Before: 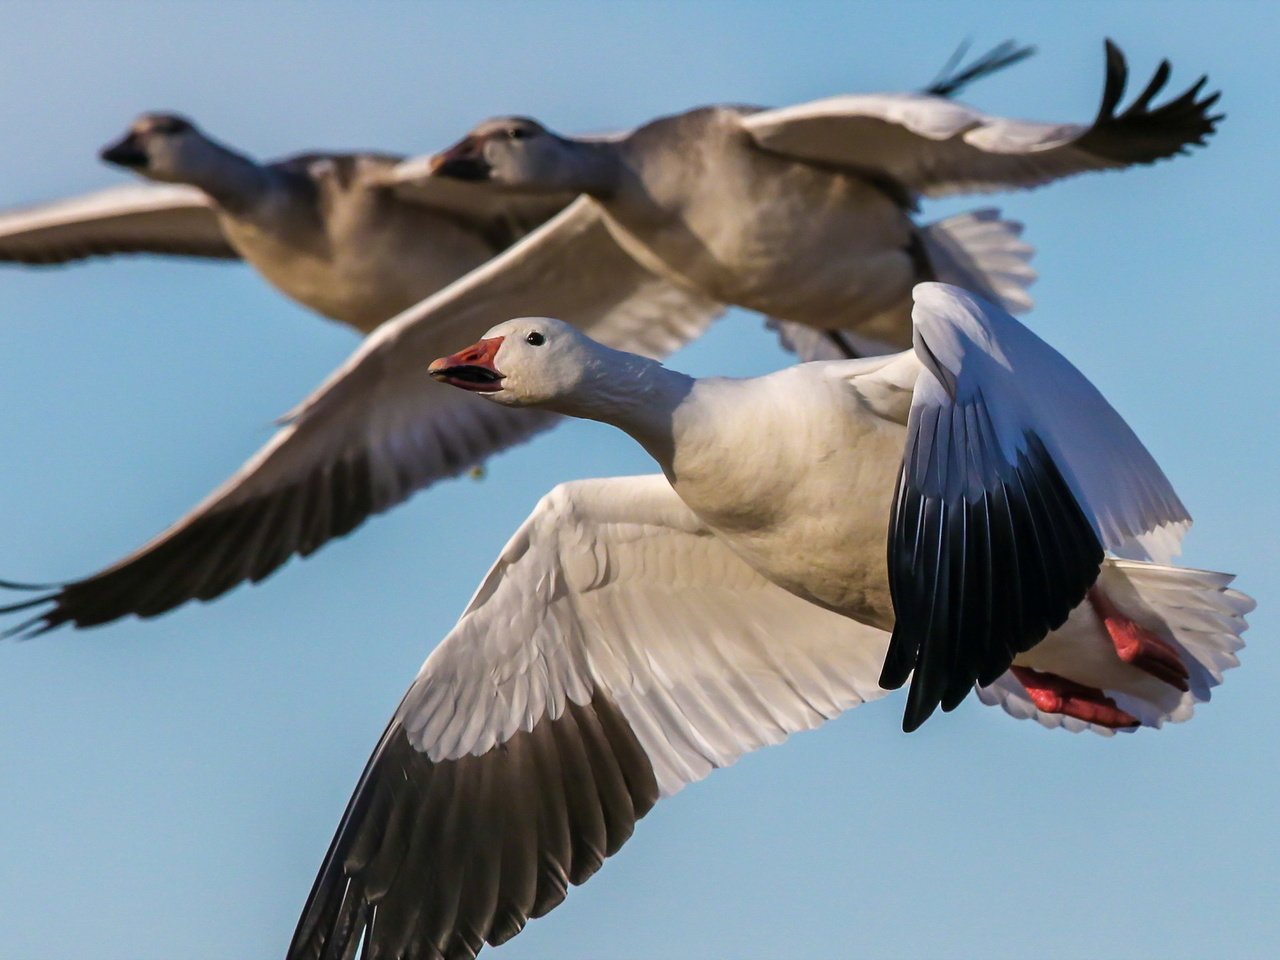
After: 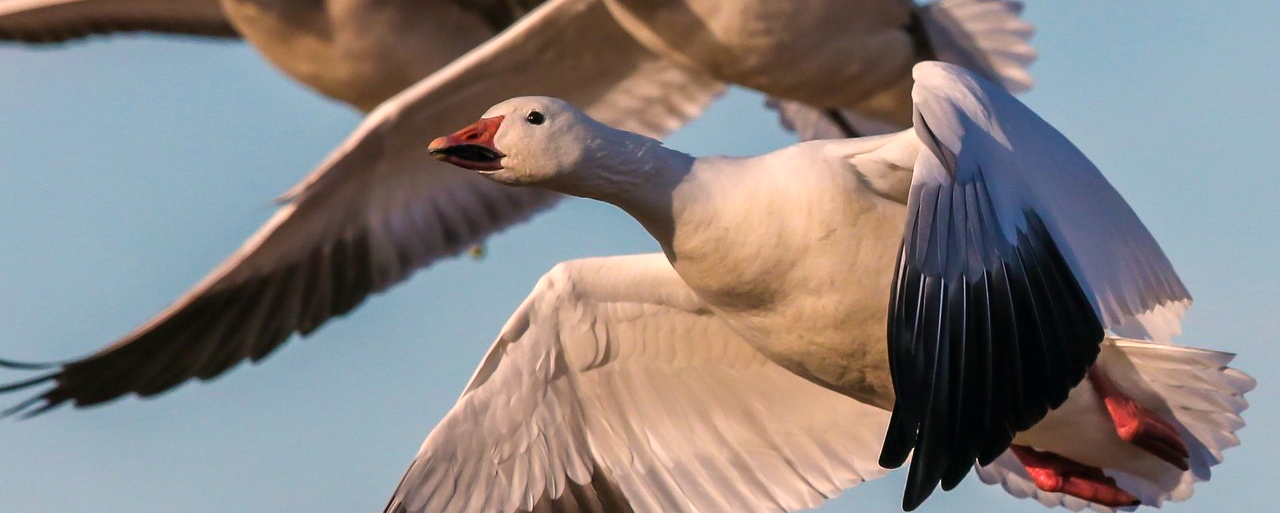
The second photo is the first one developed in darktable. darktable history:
white balance: red 1.127, blue 0.943
crop and rotate: top 23.043%, bottom 23.437%
